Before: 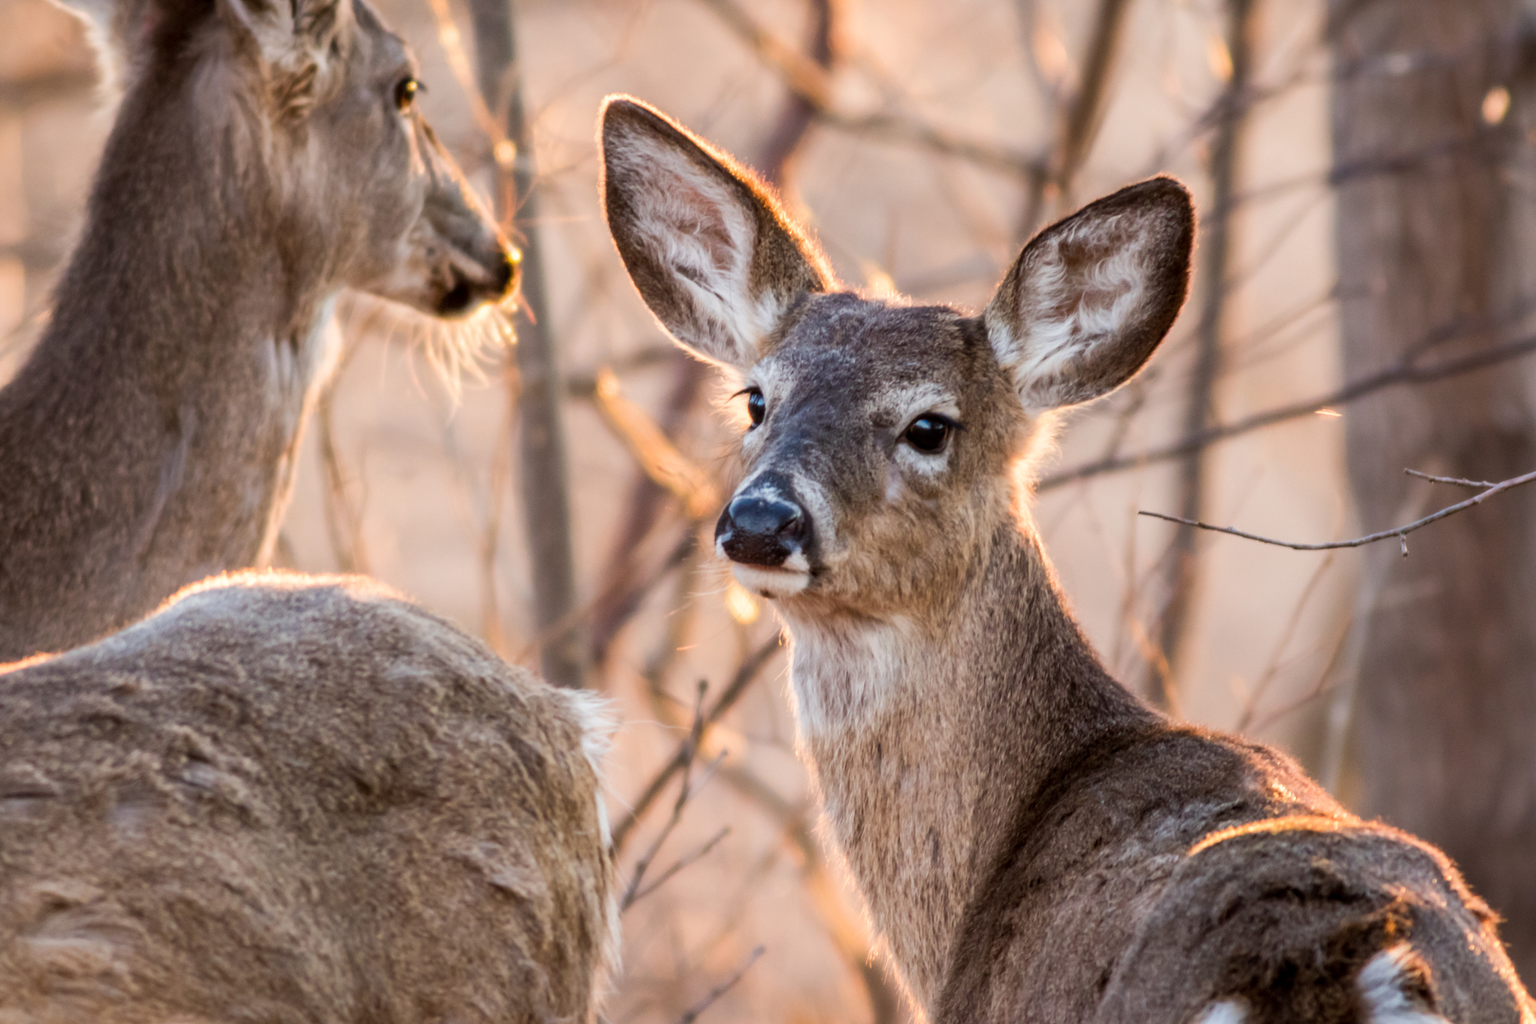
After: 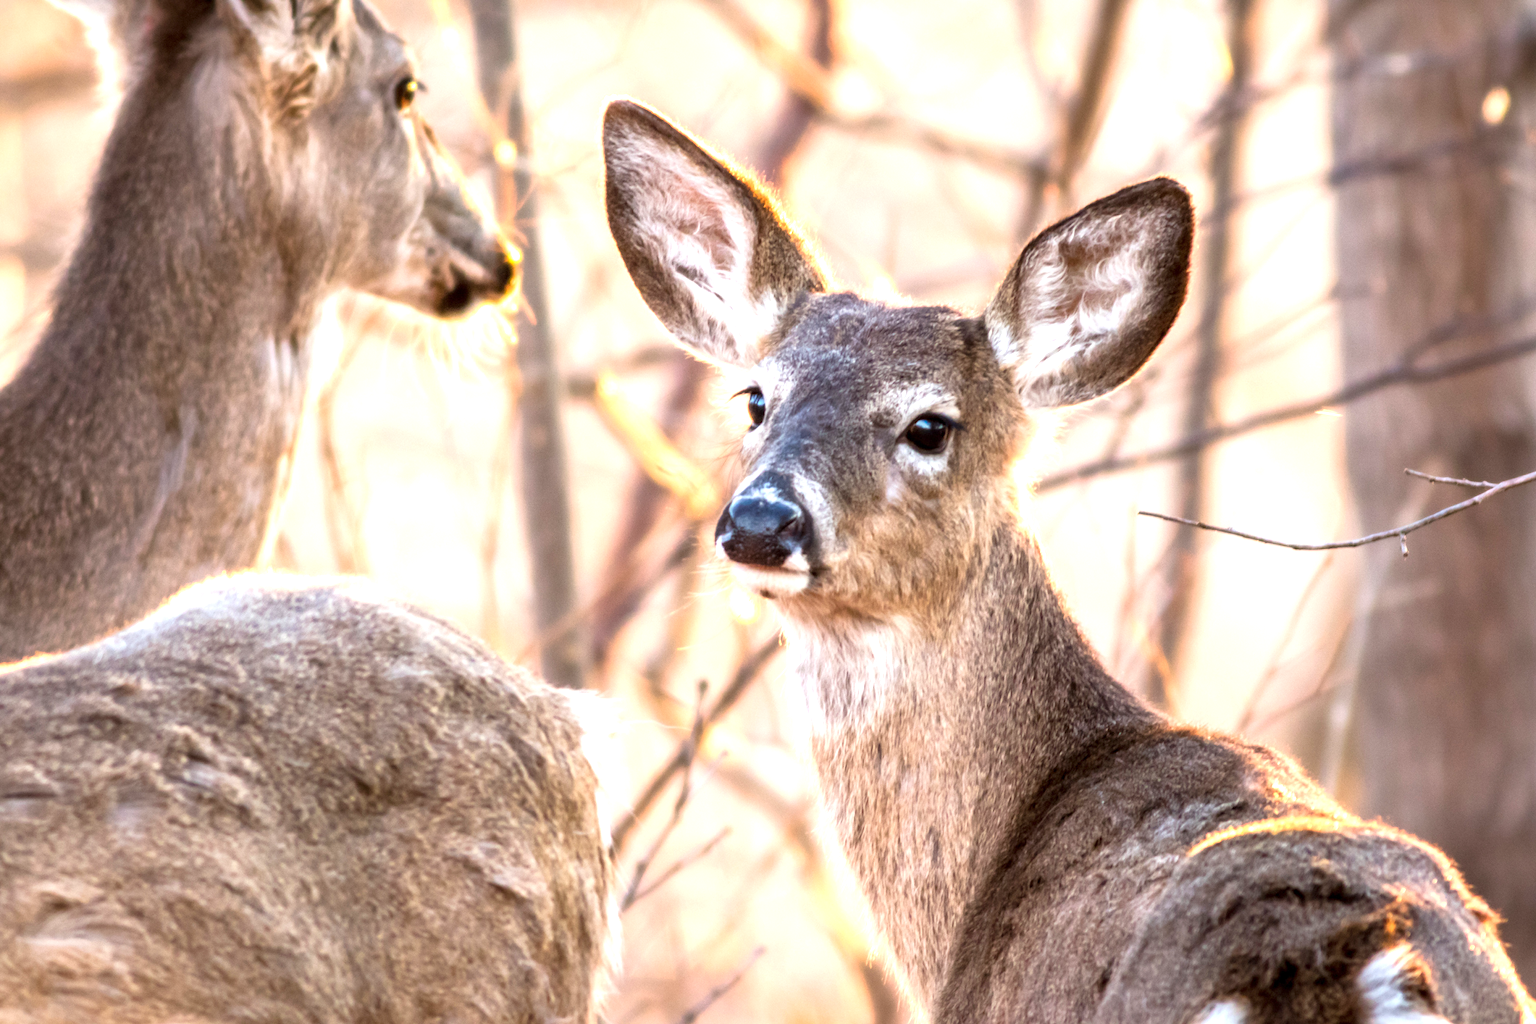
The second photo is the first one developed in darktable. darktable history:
exposure: exposure 1.141 EV, compensate highlight preservation false
